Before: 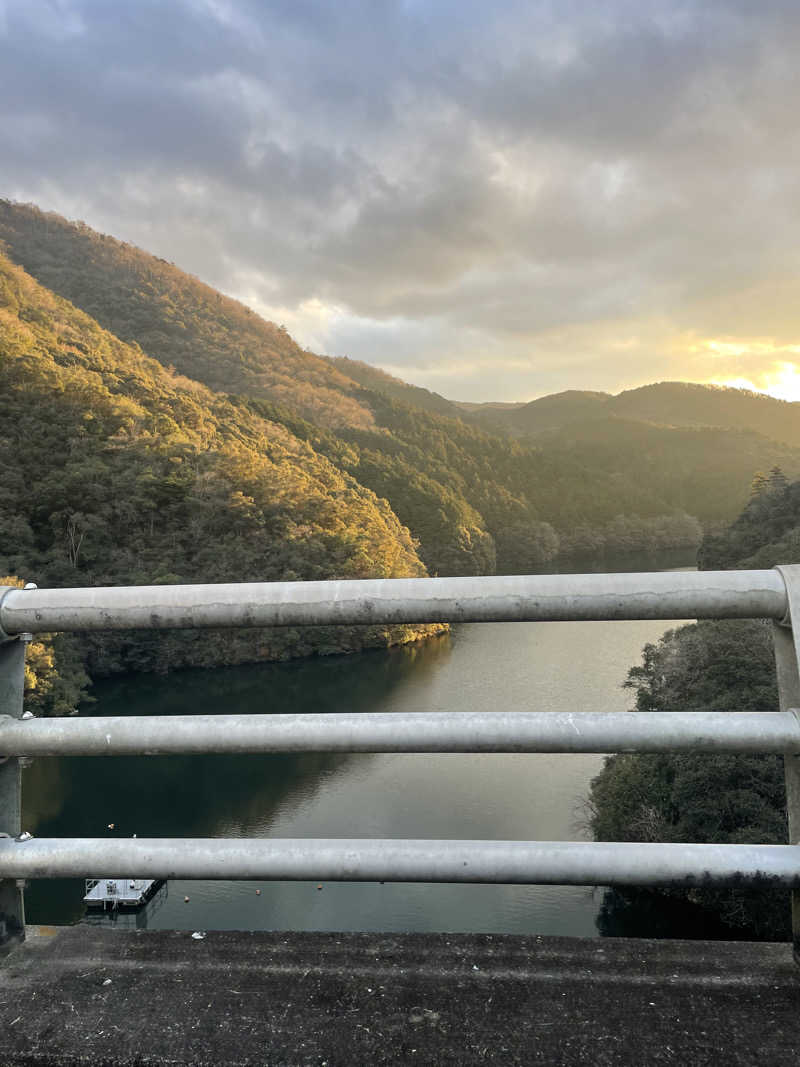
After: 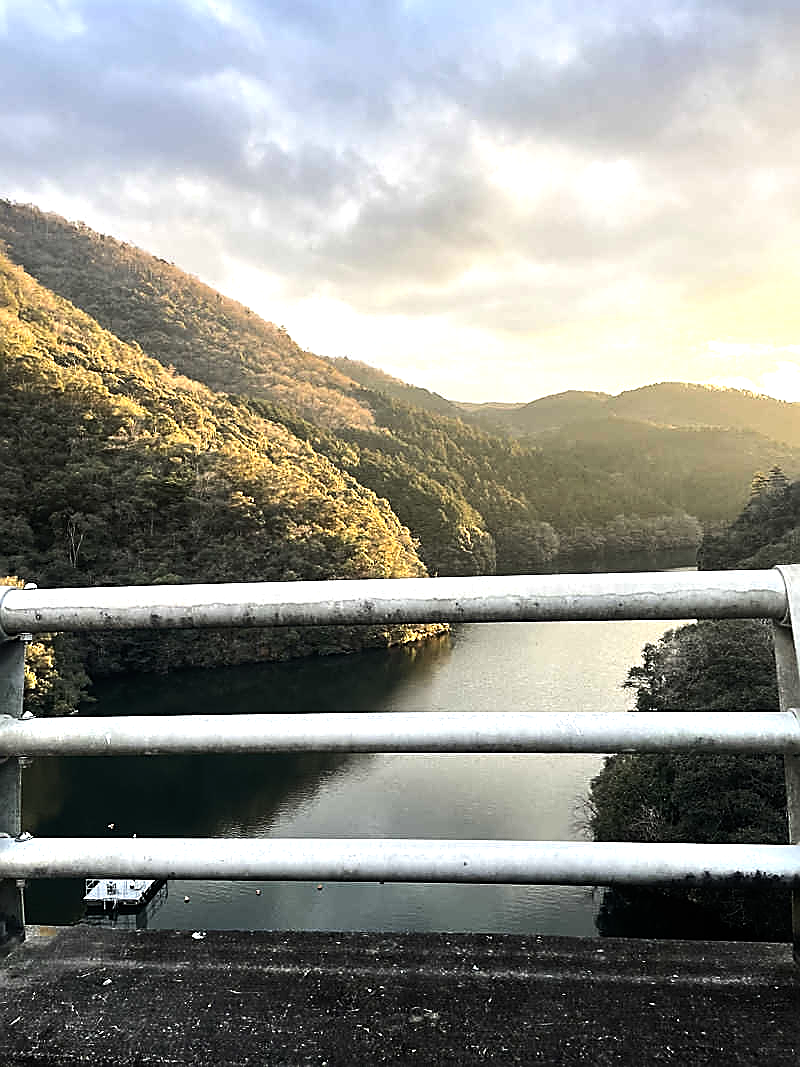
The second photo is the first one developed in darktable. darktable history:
tone equalizer: -8 EV -1.08 EV, -7 EV -1.01 EV, -6 EV -0.867 EV, -5 EV -0.578 EV, -3 EV 0.578 EV, -2 EV 0.867 EV, -1 EV 1.01 EV, +0 EV 1.08 EV, edges refinement/feathering 500, mask exposure compensation -1.57 EV, preserve details no
sharpen: radius 1.4, amount 1.25, threshold 0.7
